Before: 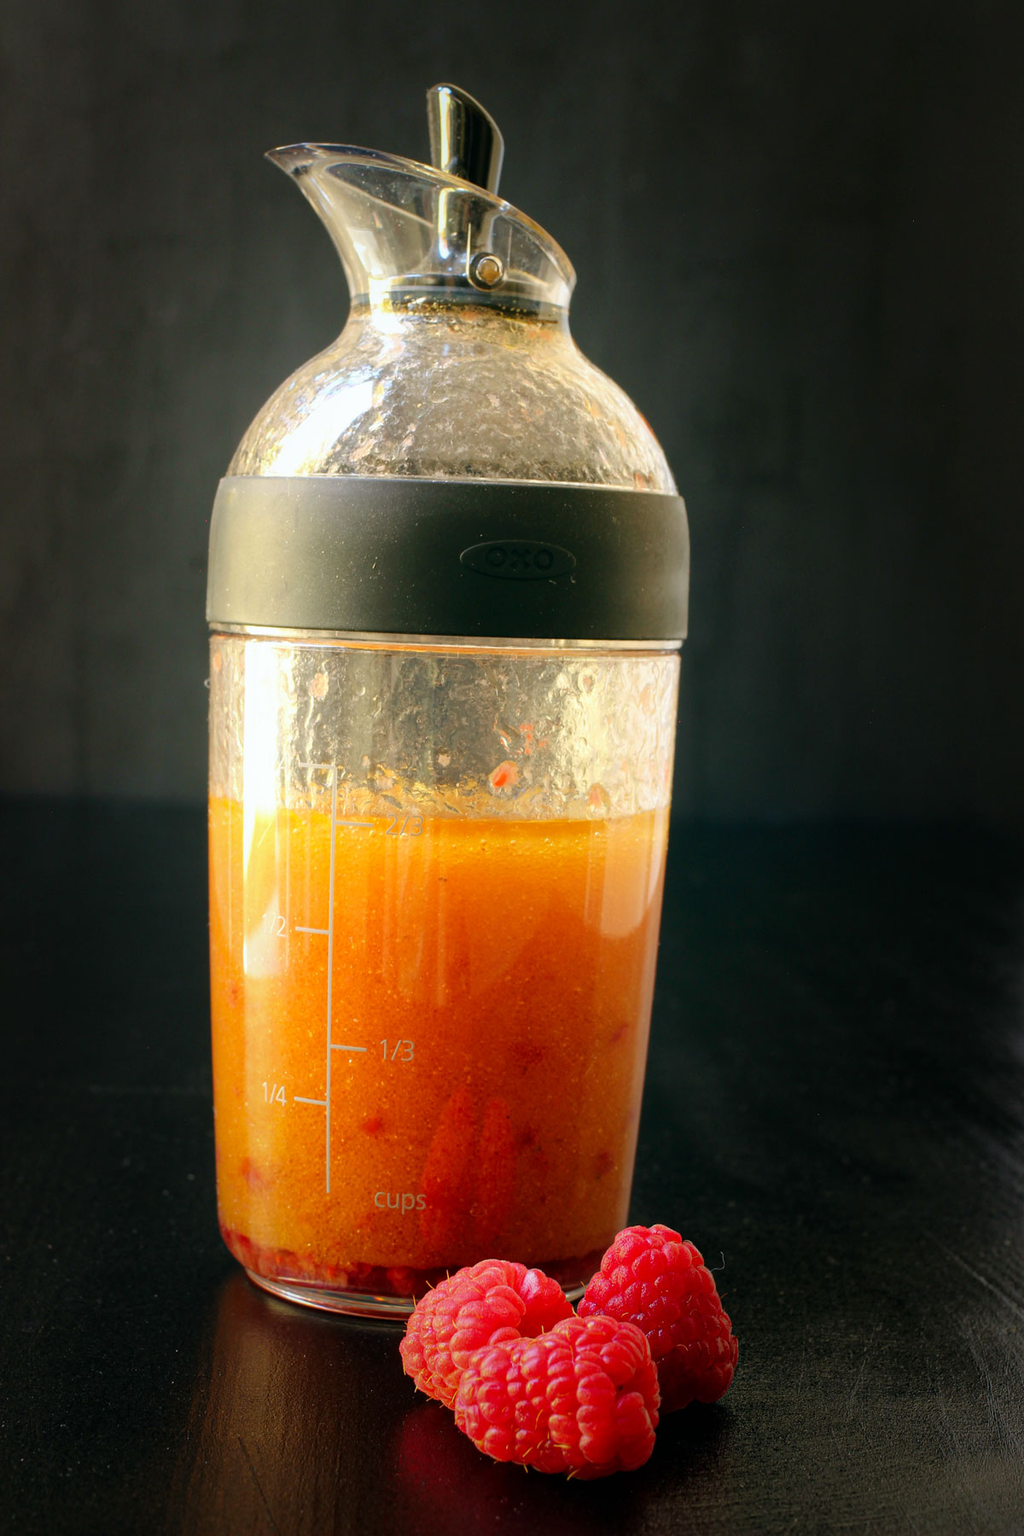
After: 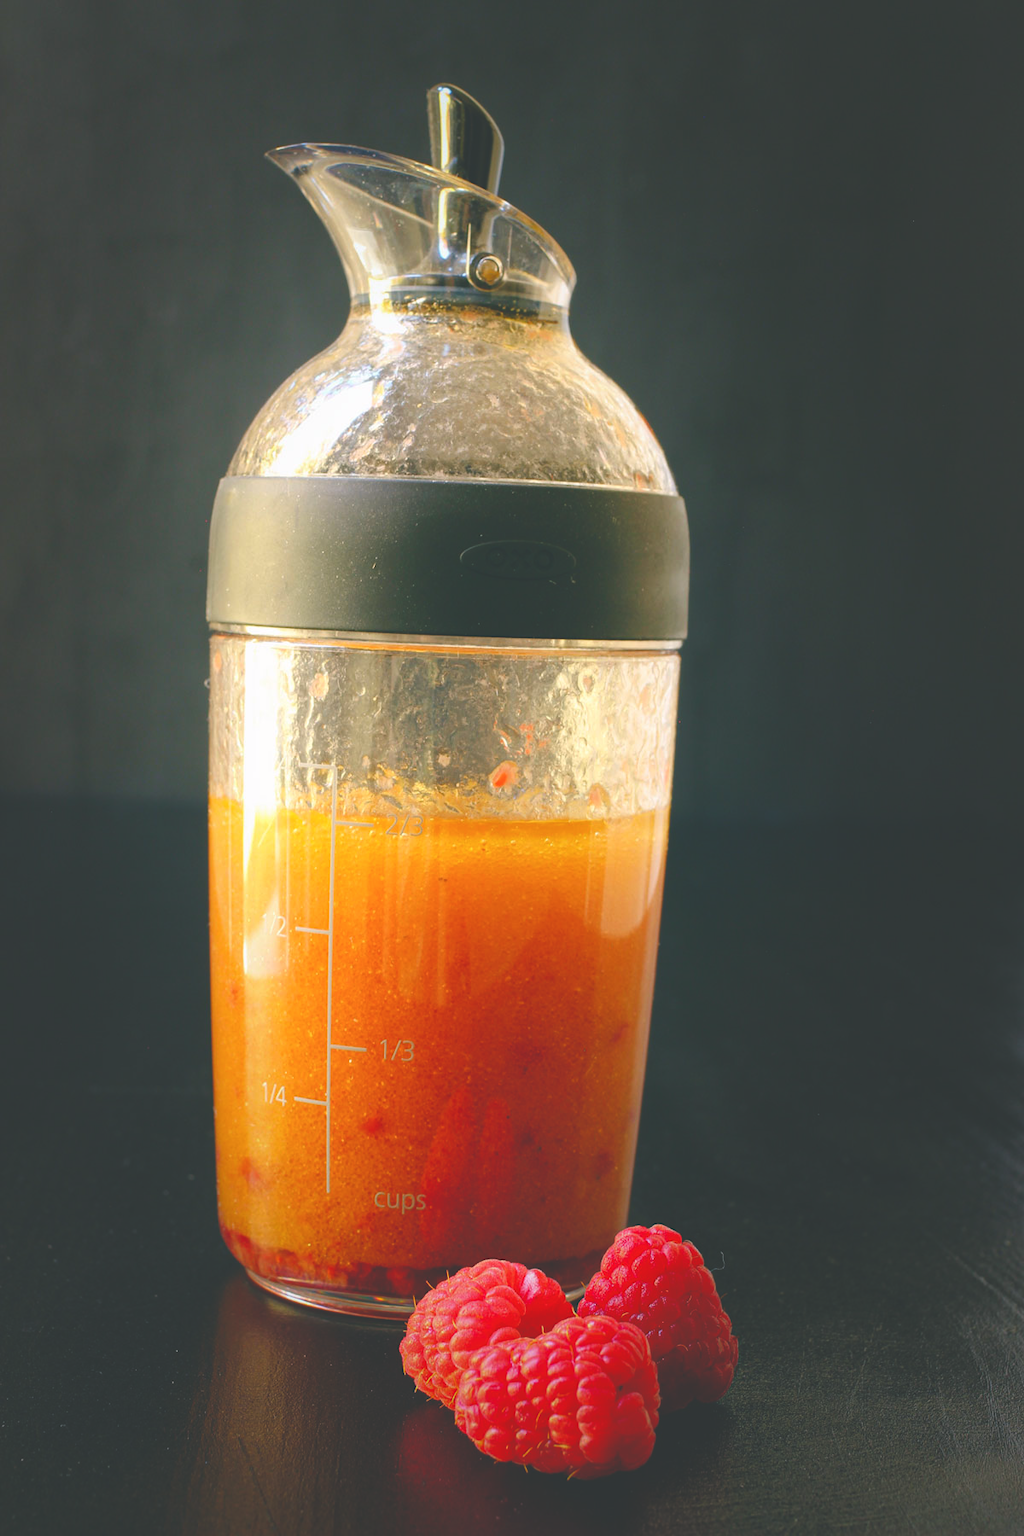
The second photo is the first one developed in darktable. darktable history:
exposure: black level correction -0.03, compensate highlight preservation false
white balance: red 0.984, blue 1.059
color balance rgb: shadows lift › chroma 2%, shadows lift › hue 219.6°, power › hue 313.2°, highlights gain › chroma 3%, highlights gain › hue 75.6°, global offset › luminance 0.5%, perceptual saturation grading › global saturation 15.33%, perceptual saturation grading › highlights -19.33%, perceptual saturation grading › shadows 20%, global vibrance 20%
